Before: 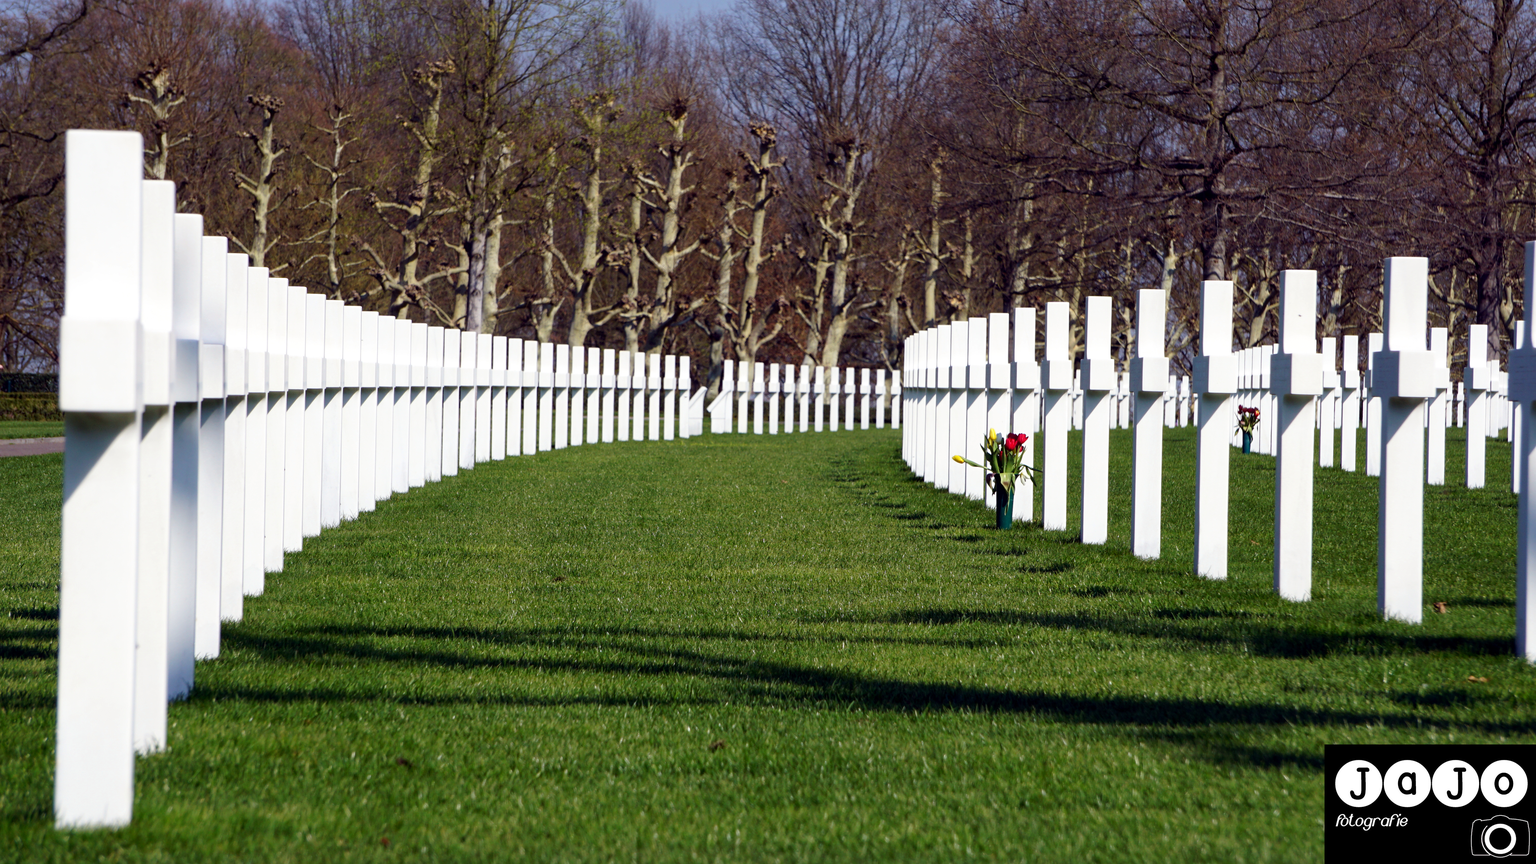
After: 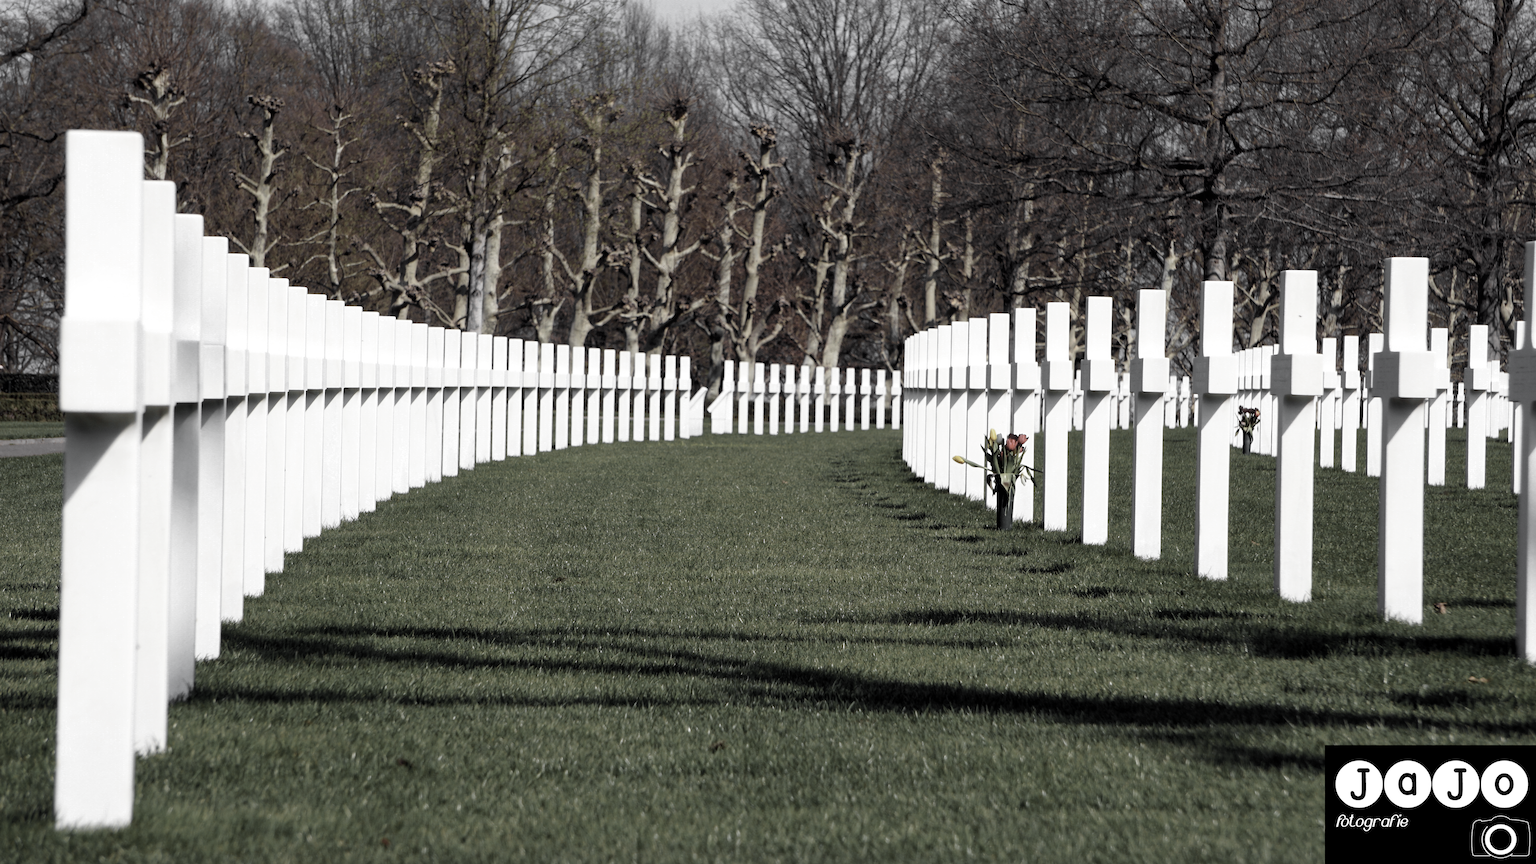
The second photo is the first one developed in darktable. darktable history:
tone equalizer: on, module defaults
color zones: curves: ch0 [(0, 0.613) (0.01, 0.613) (0.245, 0.448) (0.498, 0.529) (0.642, 0.665) (0.879, 0.777) (0.99, 0.613)]; ch1 [(0, 0.035) (0.121, 0.189) (0.259, 0.197) (0.415, 0.061) (0.589, 0.022) (0.732, 0.022) (0.857, 0.026) (0.991, 0.053)]
